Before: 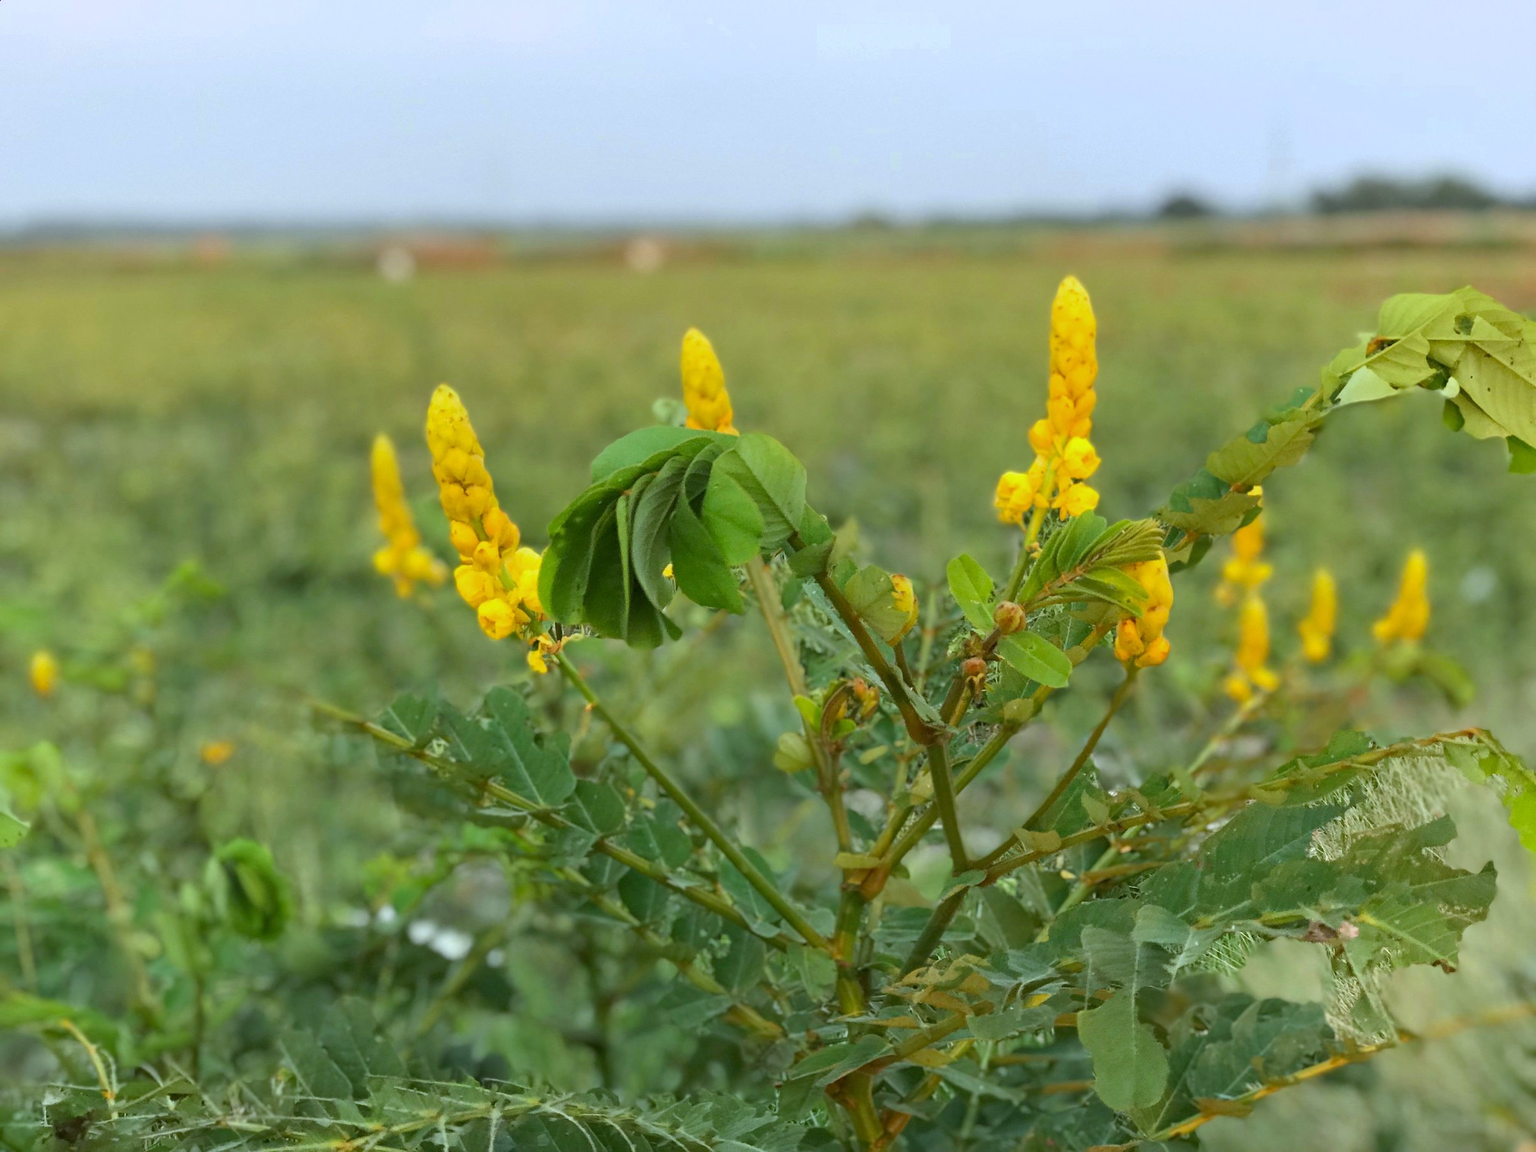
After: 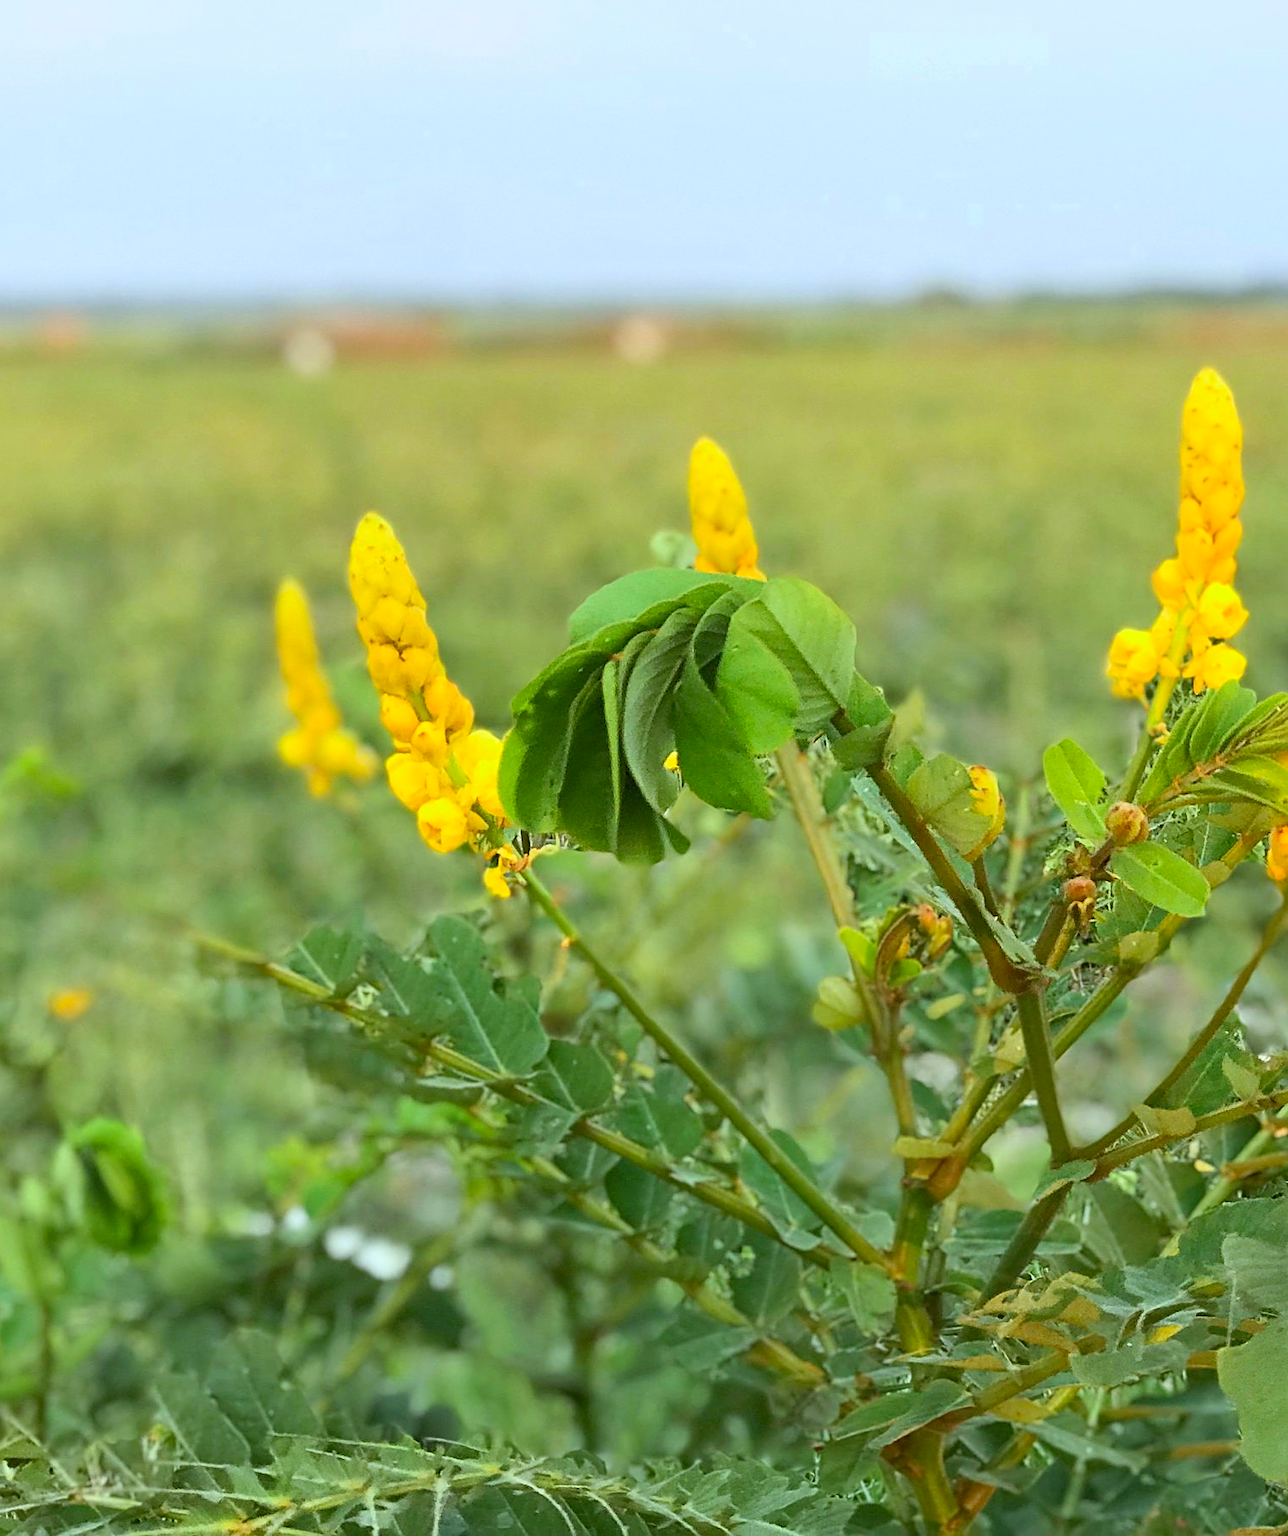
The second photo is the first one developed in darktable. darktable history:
sharpen: on, module defaults
color zones: curves: ch0 [(0, 0.5) (0.143, 0.5) (0.286, 0.5) (0.429, 0.5) (0.571, 0.5) (0.714, 0.476) (0.857, 0.5) (1, 0.5)]; ch2 [(0, 0.5) (0.143, 0.5) (0.286, 0.5) (0.429, 0.5) (0.571, 0.5) (0.714, 0.487) (0.857, 0.5) (1, 0.5)]
contrast brightness saturation: contrast 0.204, brightness 0.163, saturation 0.217
crop: left 10.727%, right 26.351%
